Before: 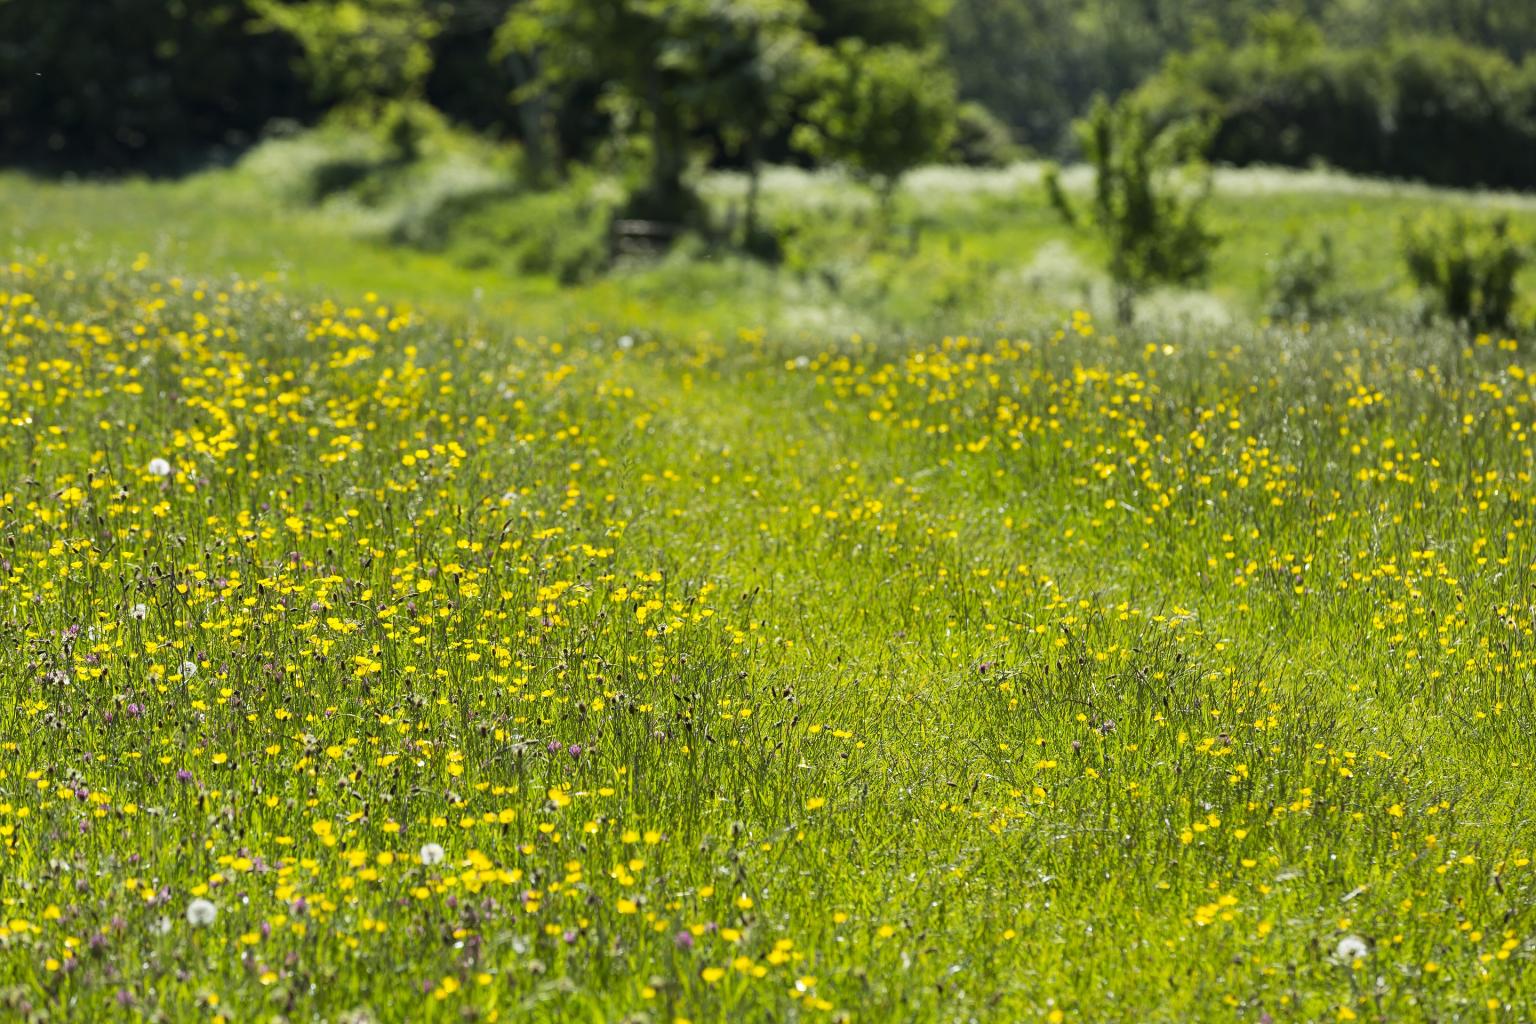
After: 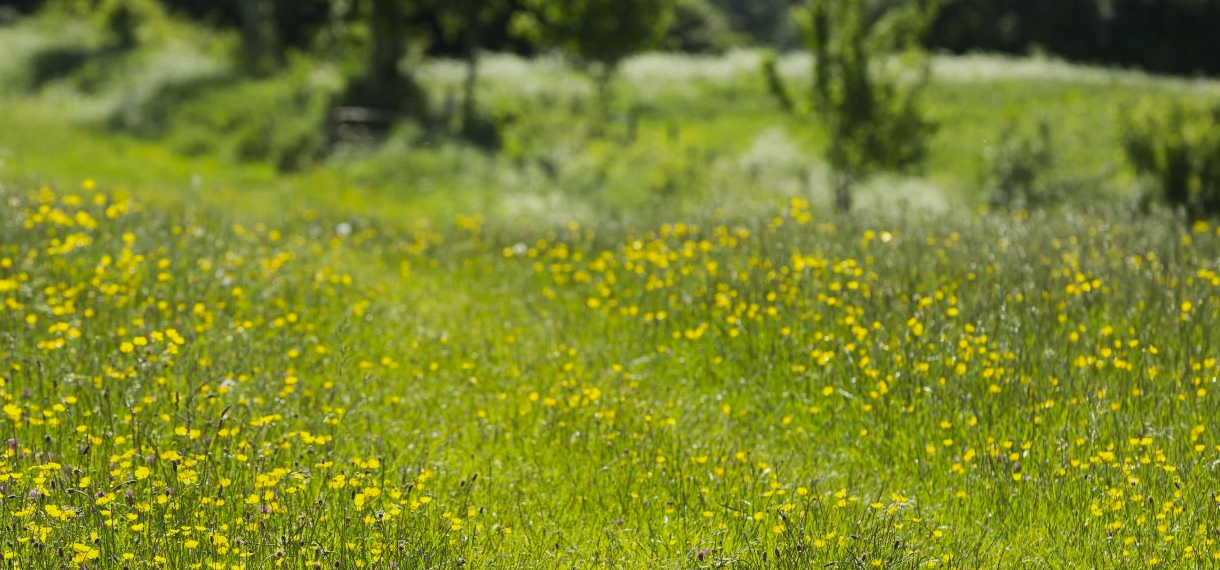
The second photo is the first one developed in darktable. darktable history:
contrast brightness saturation: contrast 0.03, brightness -0.04
contrast equalizer: octaves 7, y [[0.6 ×6], [0.55 ×6], [0 ×6], [0 ×6], [0 ×6]], mix -0.36
crop: left 18.38%, top 11.092%, right 2.134%, bottom 33.217%
